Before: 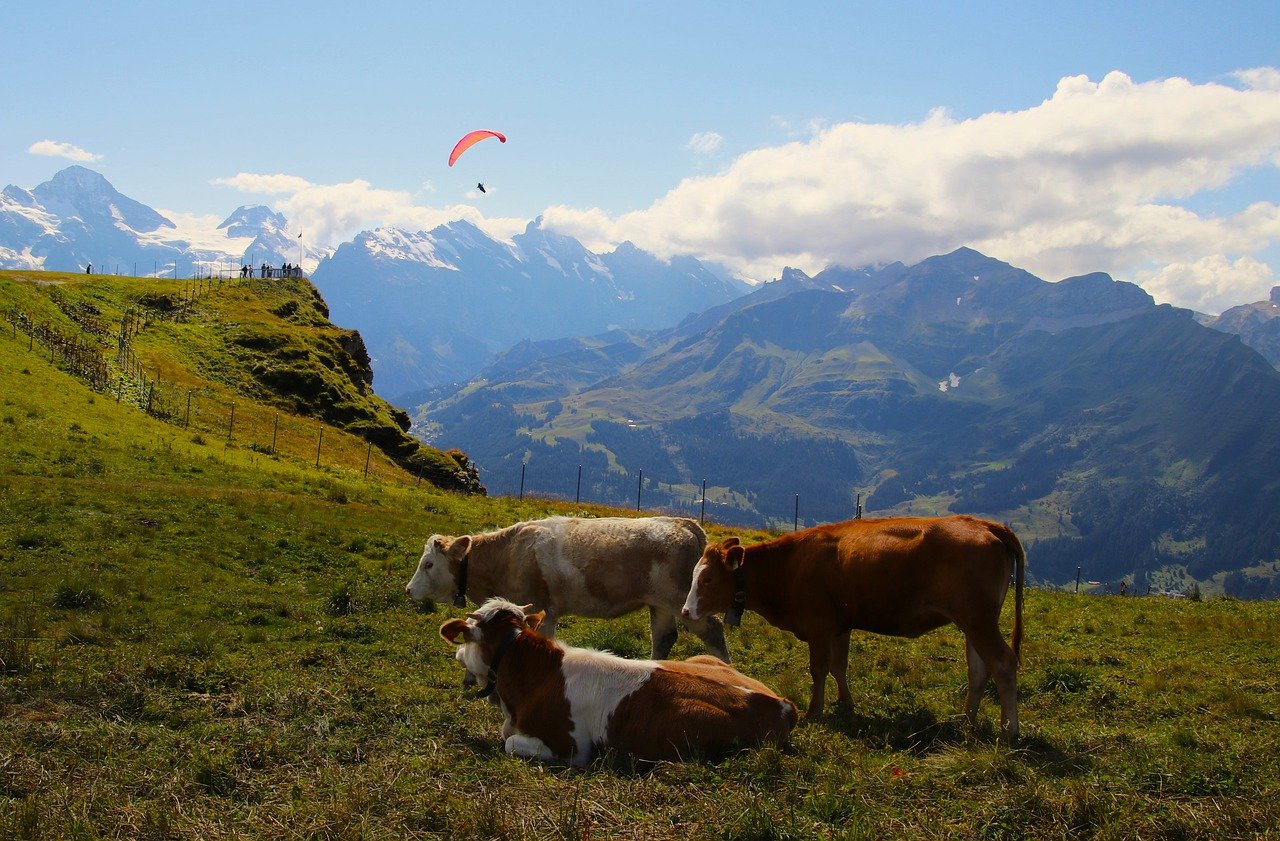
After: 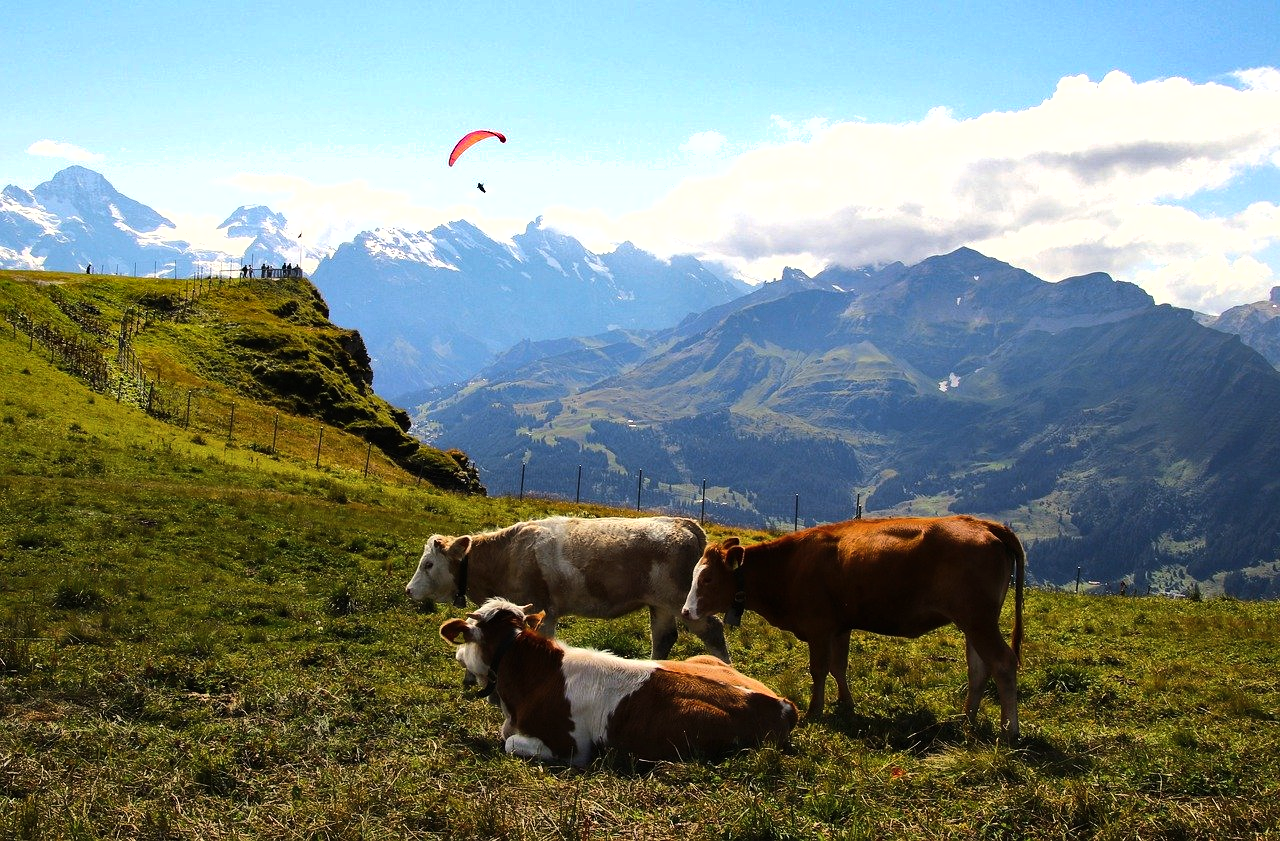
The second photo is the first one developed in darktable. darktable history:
shadows and highlights: low approximation 0.01, soften with gaussian
tone equalizer: -8 EV -0.75 EV, -7 EV -0.7 EV, -6 EV -0.6 EV, -5 EV -0.4 EV, -3 EV 0.4 EV, -2 EV 0.6 EV, -1 EV 0.7 EV, +0 EV 0.75 EV, edges refinement/feathering 500, mask exposure compensation -1.57 EV, preserve details no
